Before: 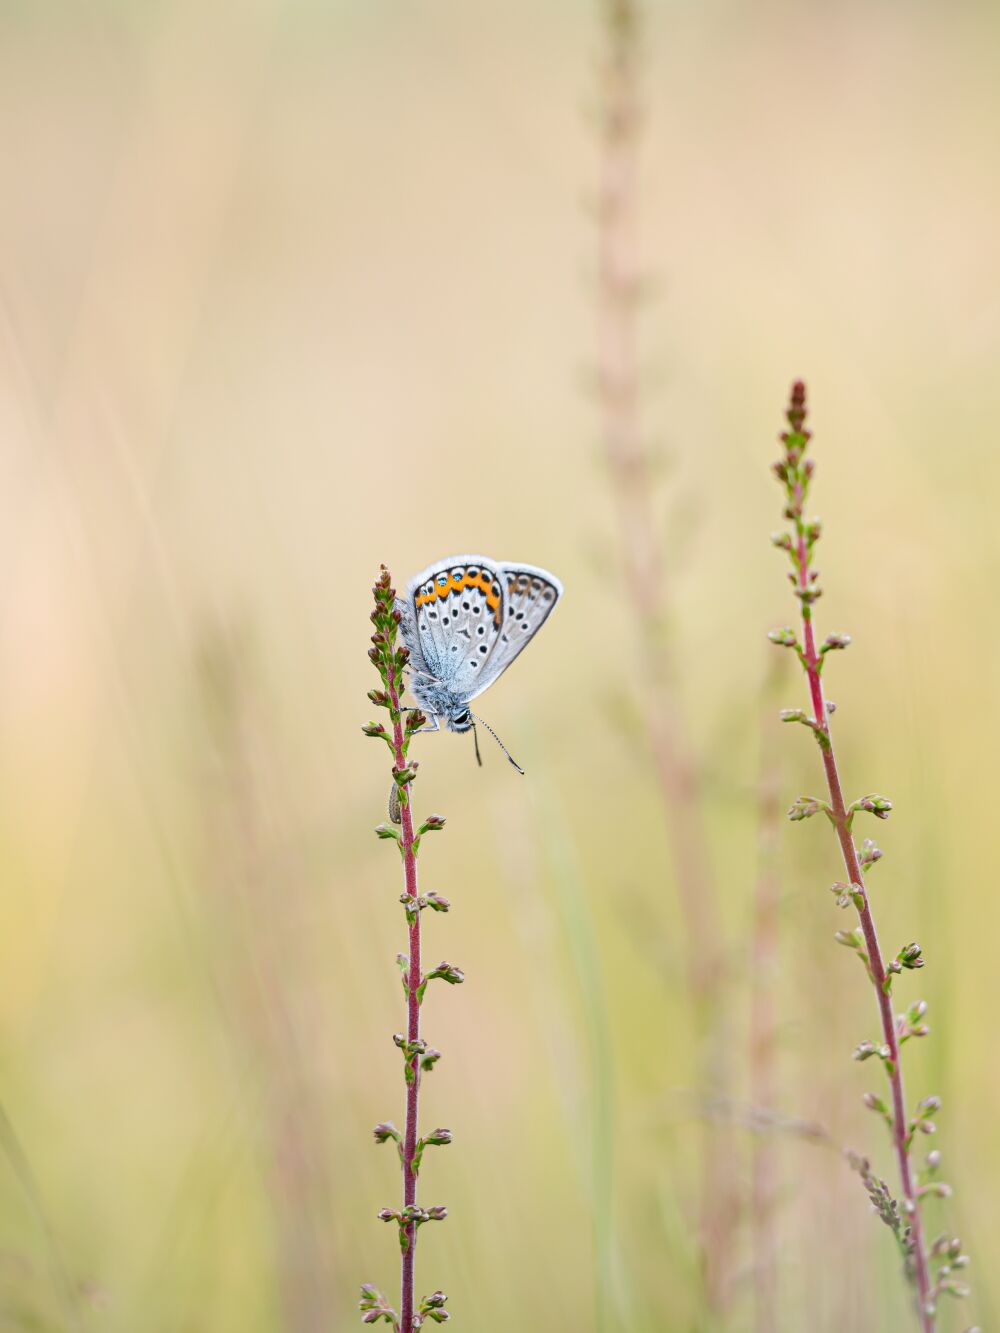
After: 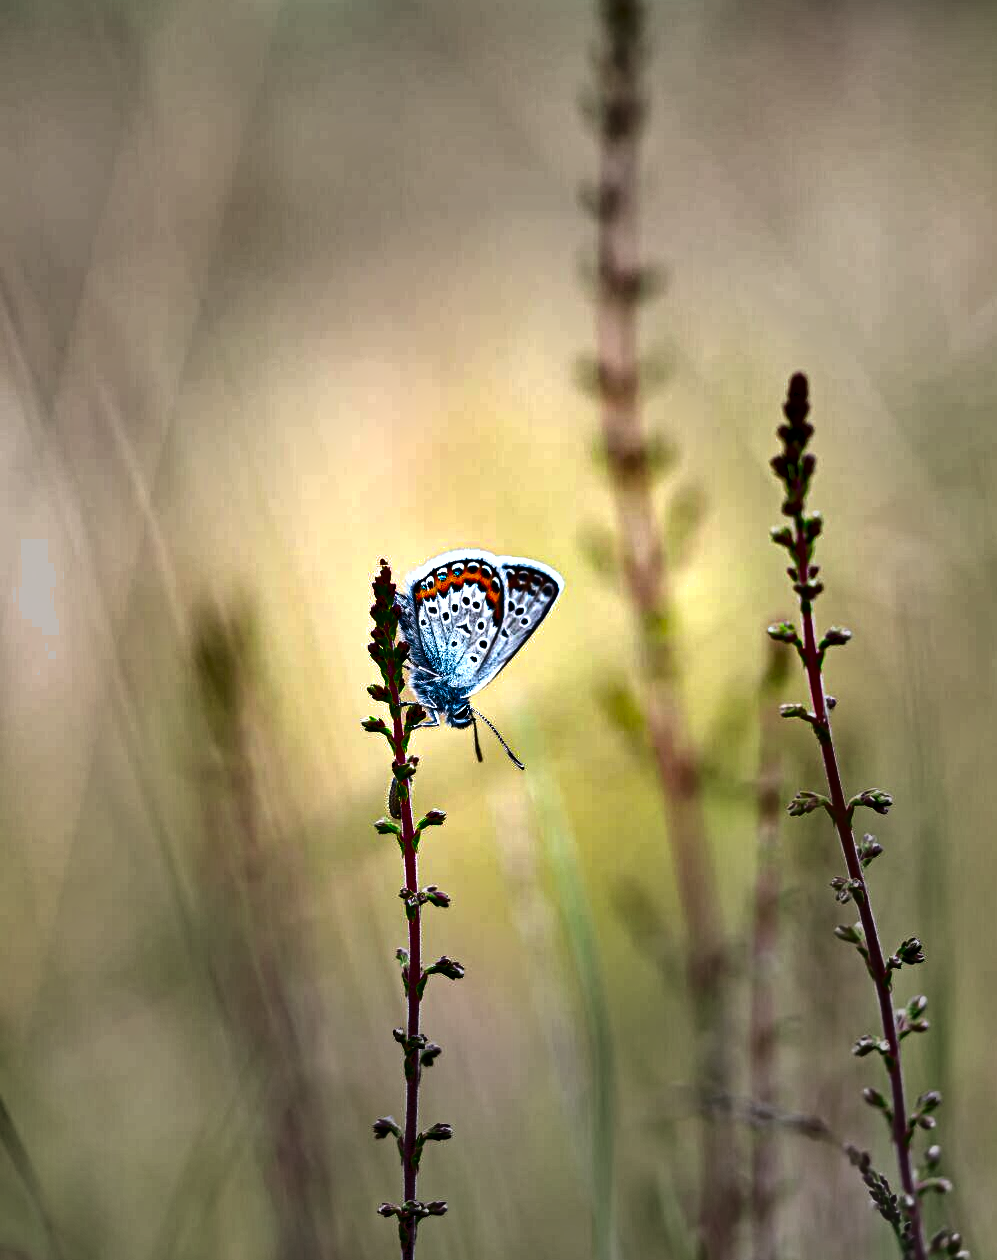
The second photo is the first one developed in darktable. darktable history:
contrast equalizer: y [[0.6 ×6], [0.55 ×6], [0 ×6], [0 ×6], [0 ×6]]
crop: top 0.411%, right 0.258%, bottom 5.005%
haze removal: compatibility mode true, adaptive false
vignetting: fall-off start 32.29%, fall-off radius 35.38%
exposure: black level correction 0, exposure 0.703 EV, compensate highlight preservation false
shadows and highlights: shadows 82.35, white point adjustment -9.01, highlights -61.16, soften with gaussian
